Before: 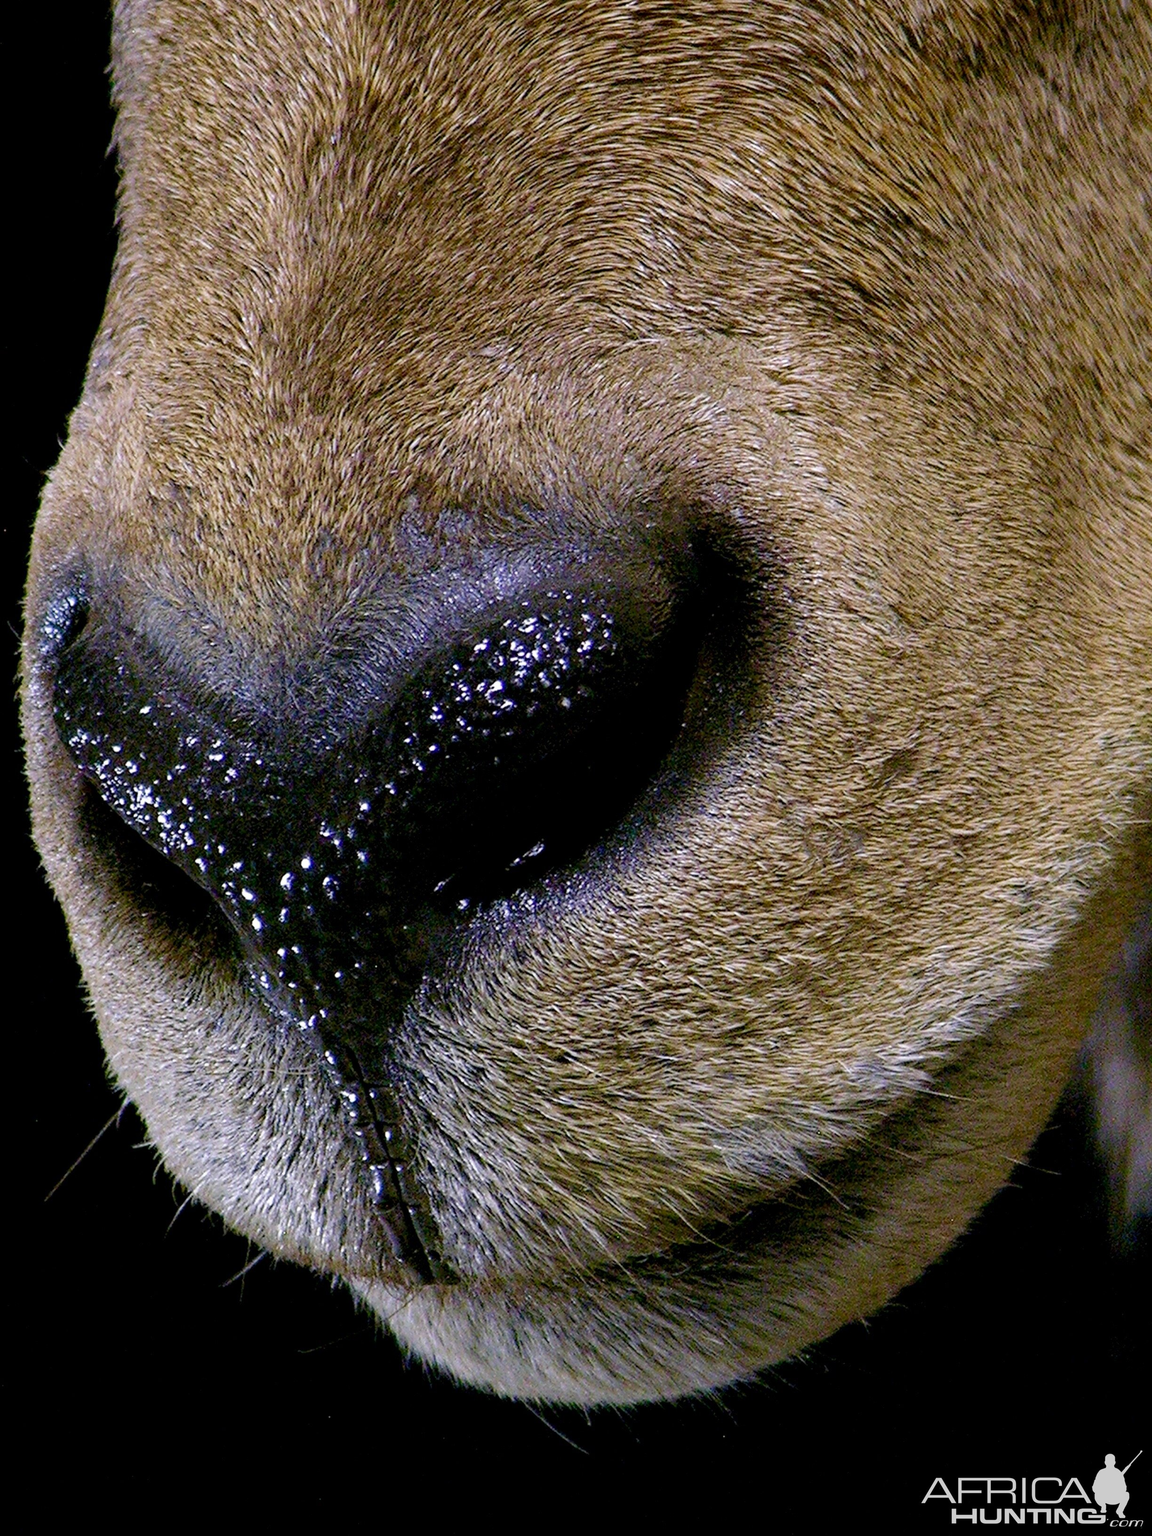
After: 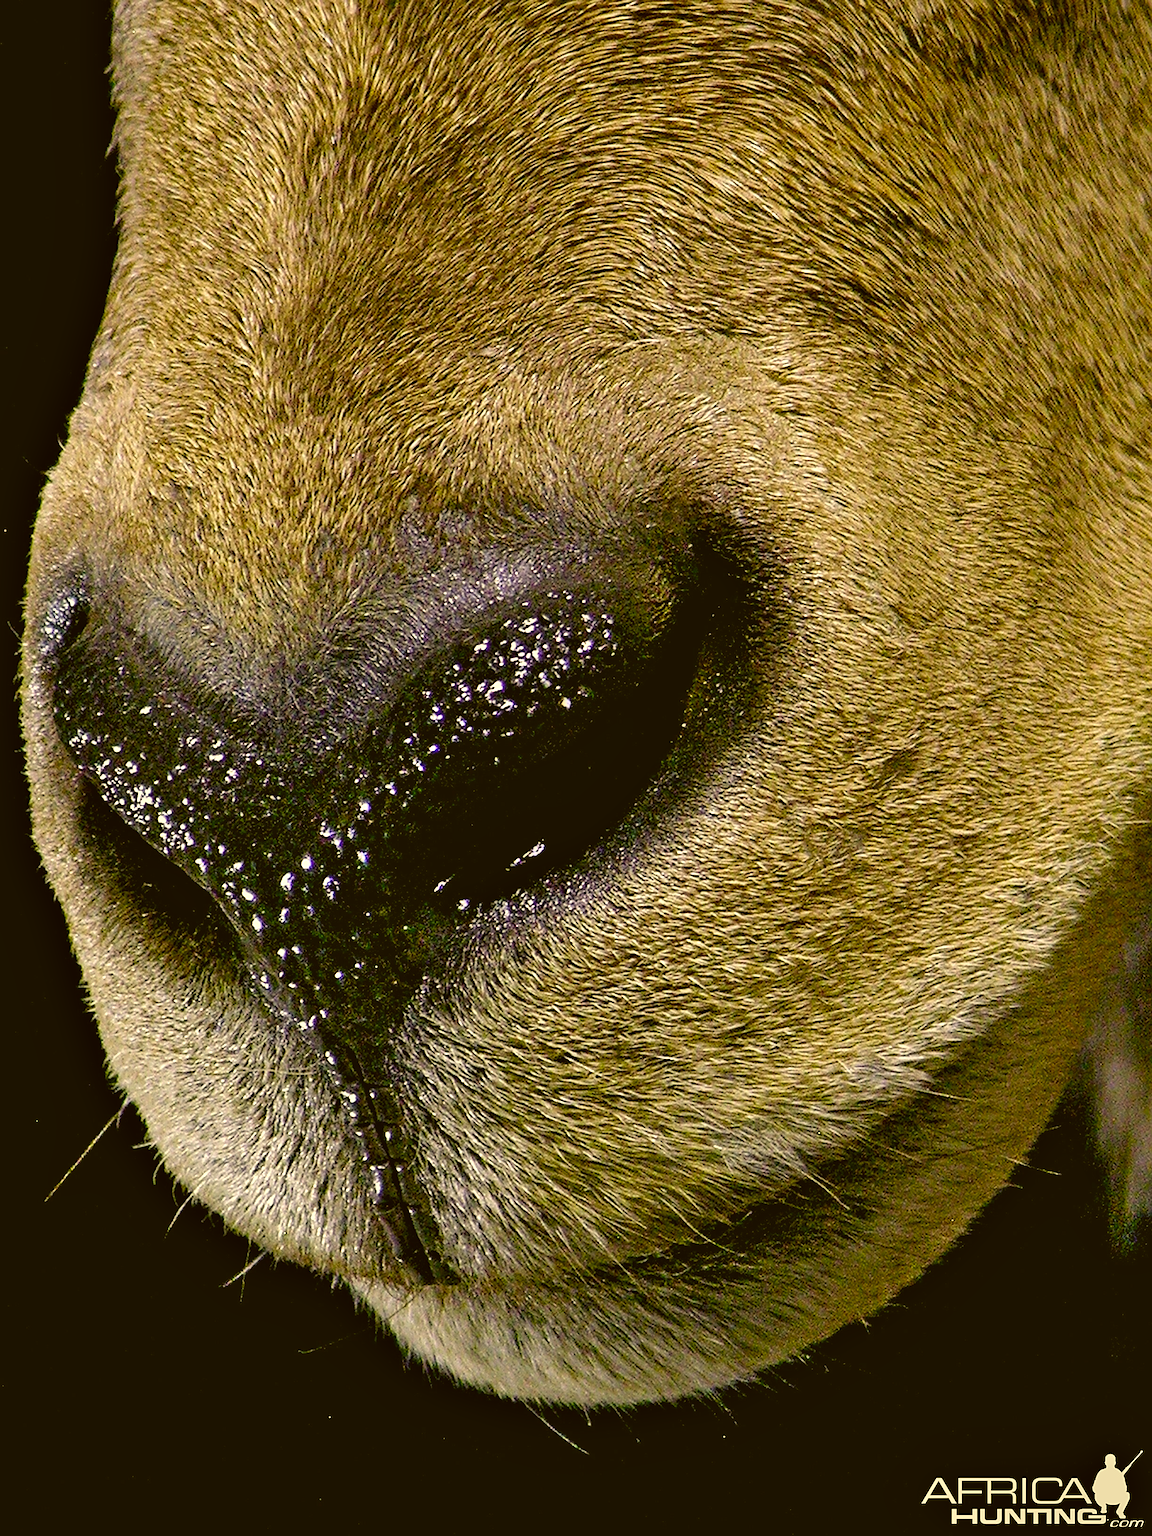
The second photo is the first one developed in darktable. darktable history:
shadows and highlights: radius 46.8, white point adjustment 6.68, compress 79.35%, soften with gaussian
color correction: highlights a* 0.132, highlights b* 28.98, shadows a* -0.182, shadows b* 21.6
sharpen: on, module defaults
exposure: black level correction -0.003, exposure 0.044 EV, compensate highlight preservation false
